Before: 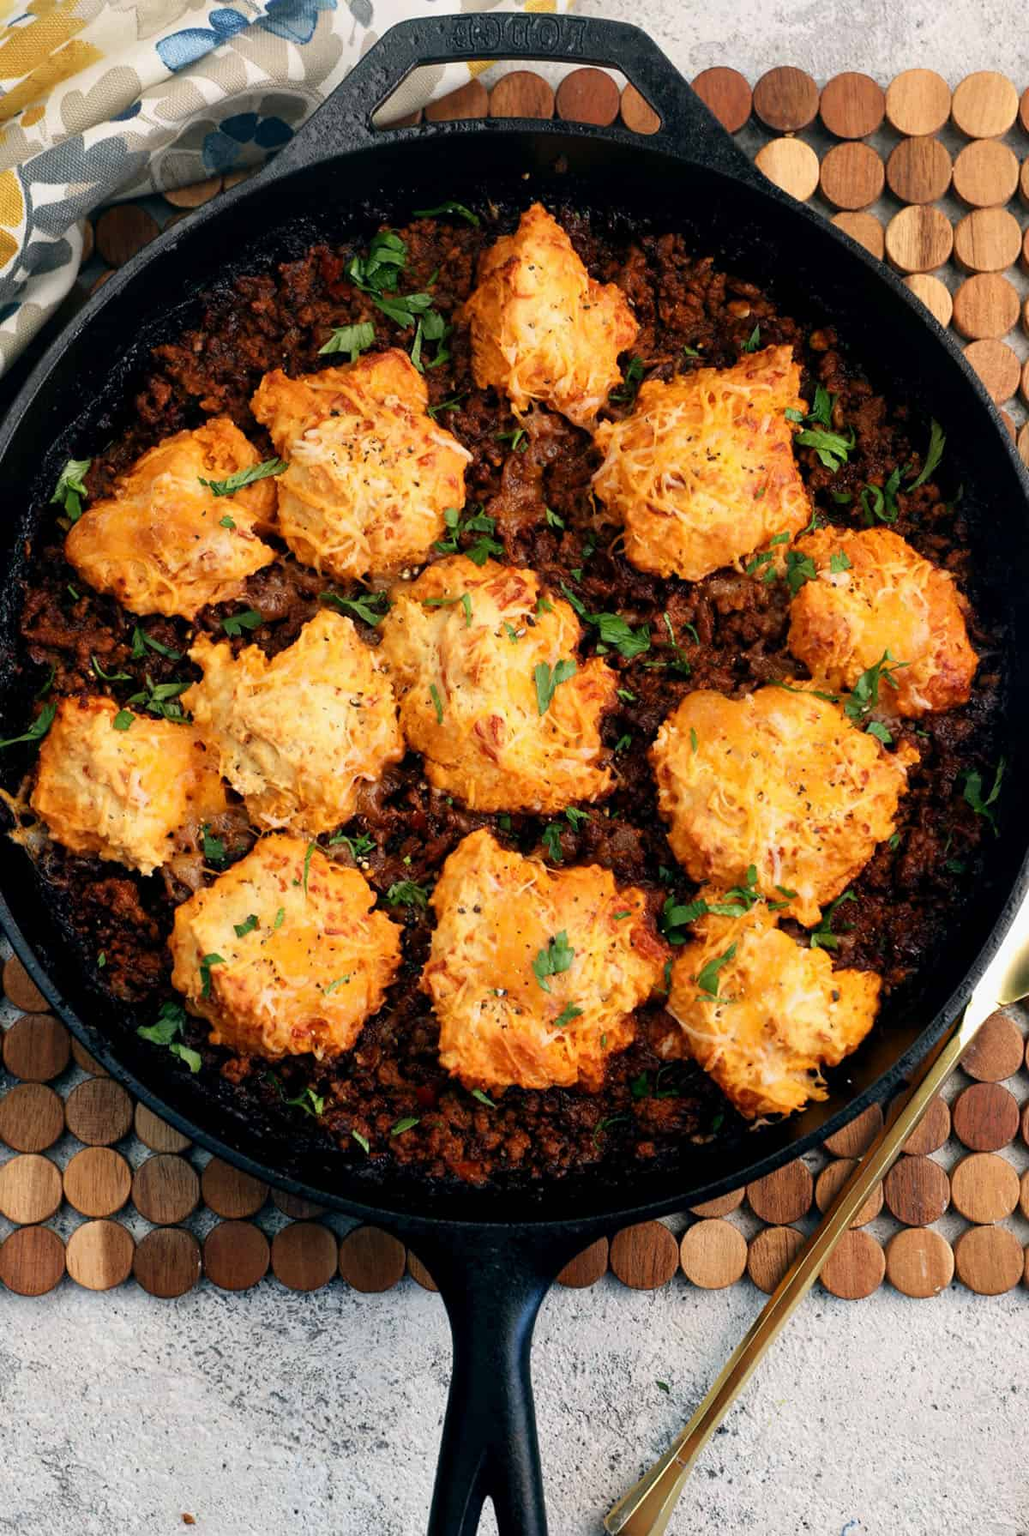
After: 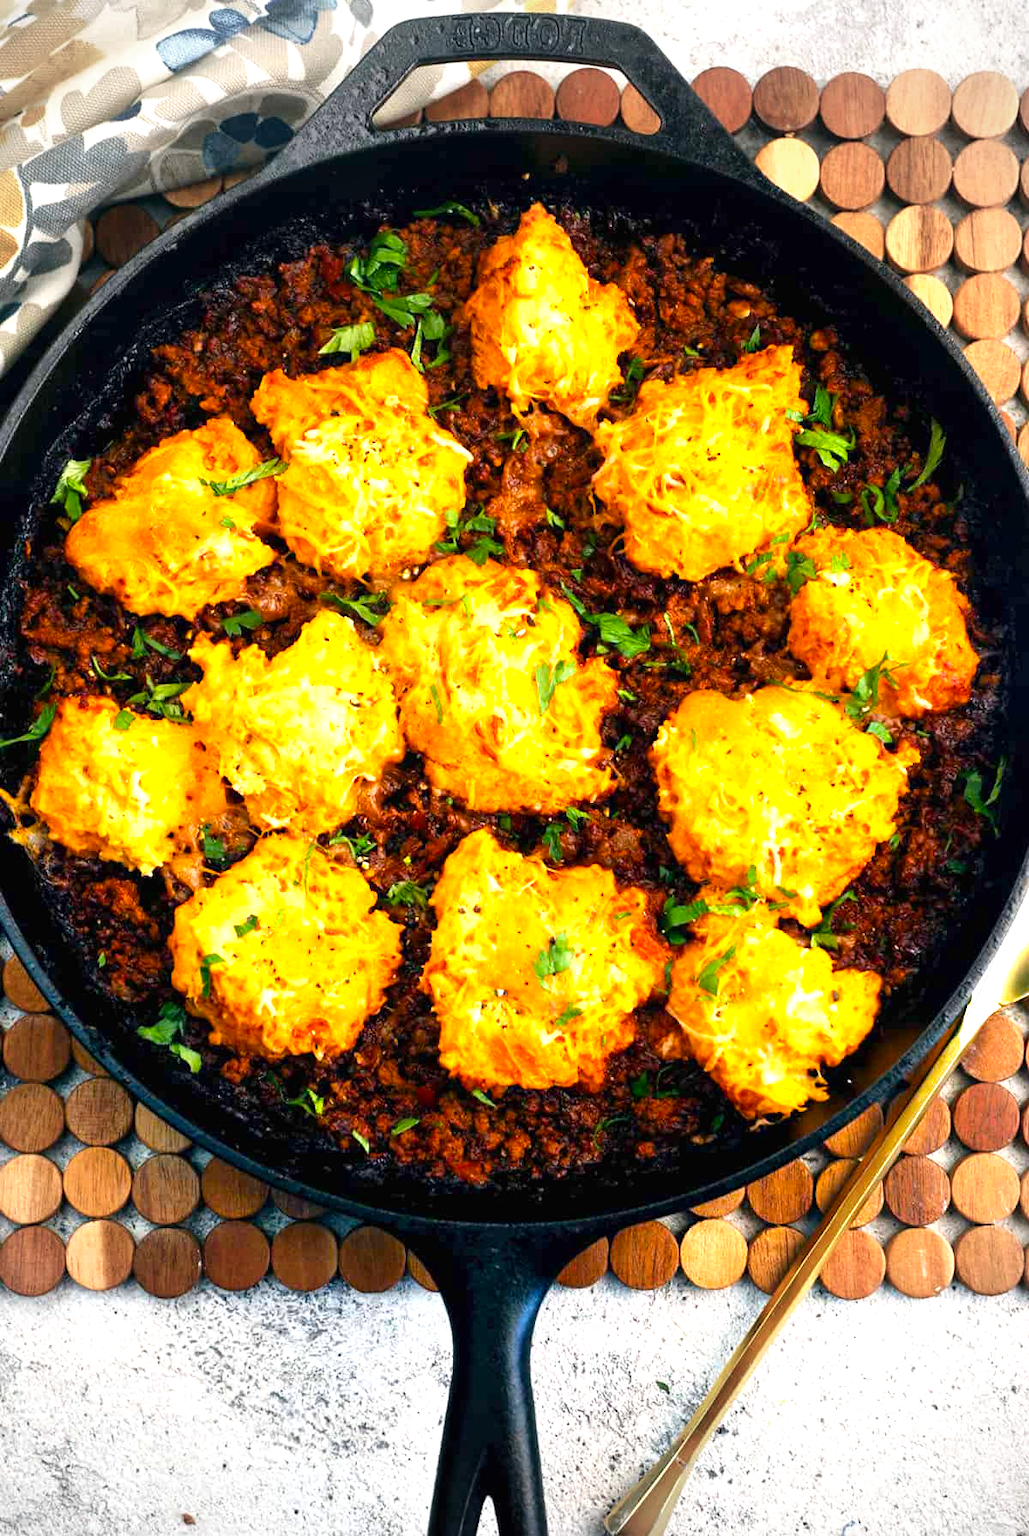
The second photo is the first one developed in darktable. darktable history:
exposure: black level correction 0, exposure 1.173 EV, compensate exposure bias true, compensate highlight preservation false
color balance rgb: perceptual saturation grading › global saturation 30%, global vibrance 20%
vignetting: fall-off start 67.15%, brightness -0.442, saturation -0.691, width/height ratio 1.011, unbound false
